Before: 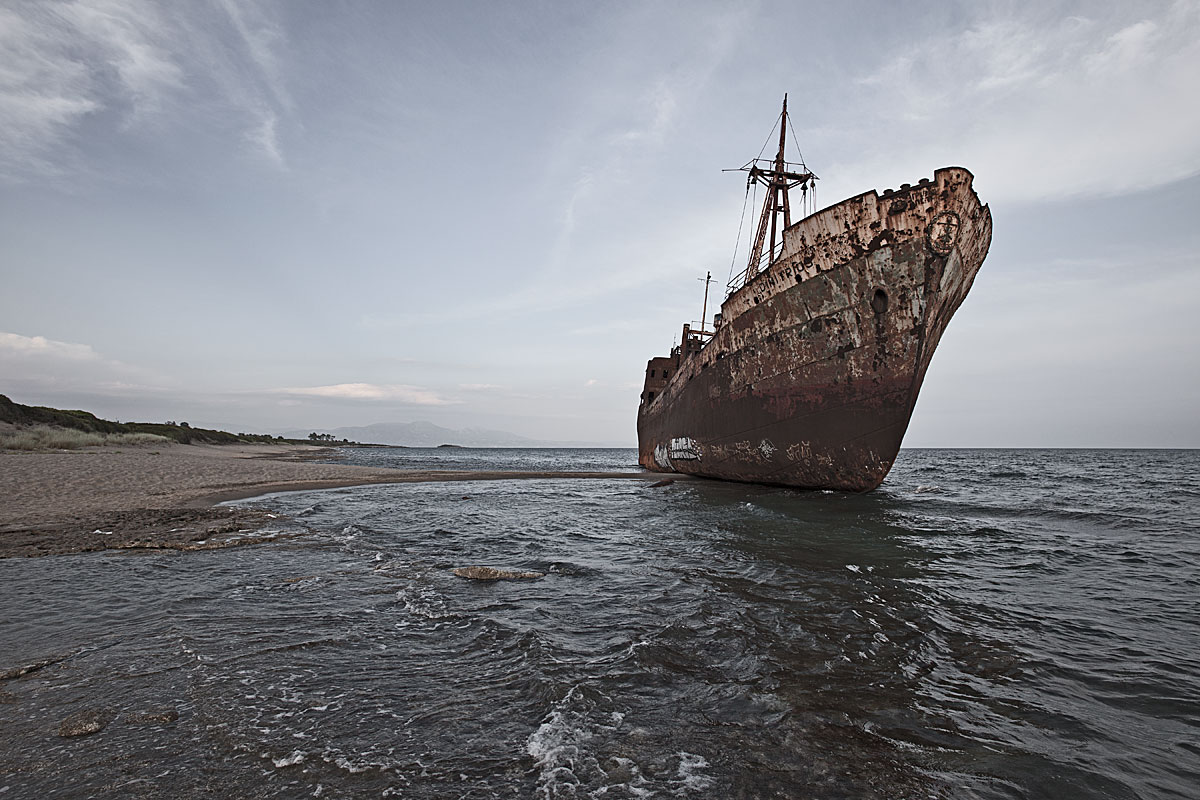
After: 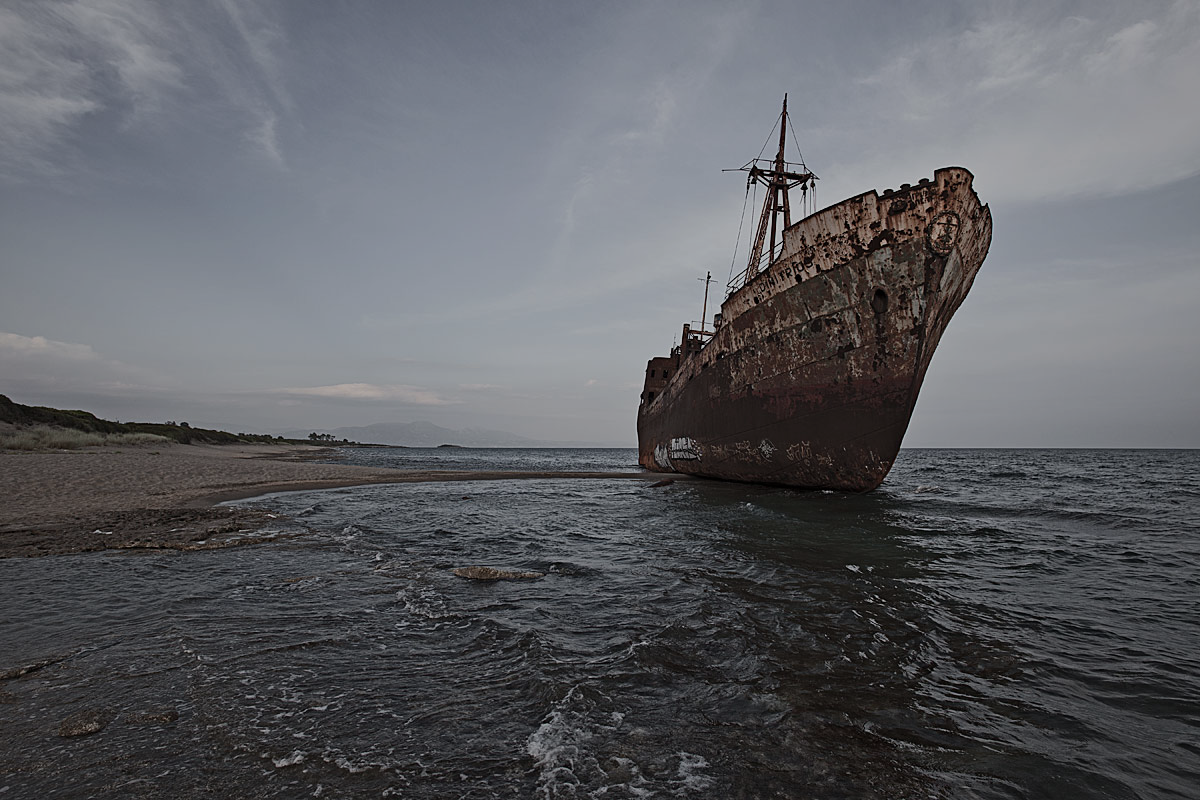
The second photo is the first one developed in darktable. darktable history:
exposure: exposure -0.959 EV, compensate highlight preservation false
